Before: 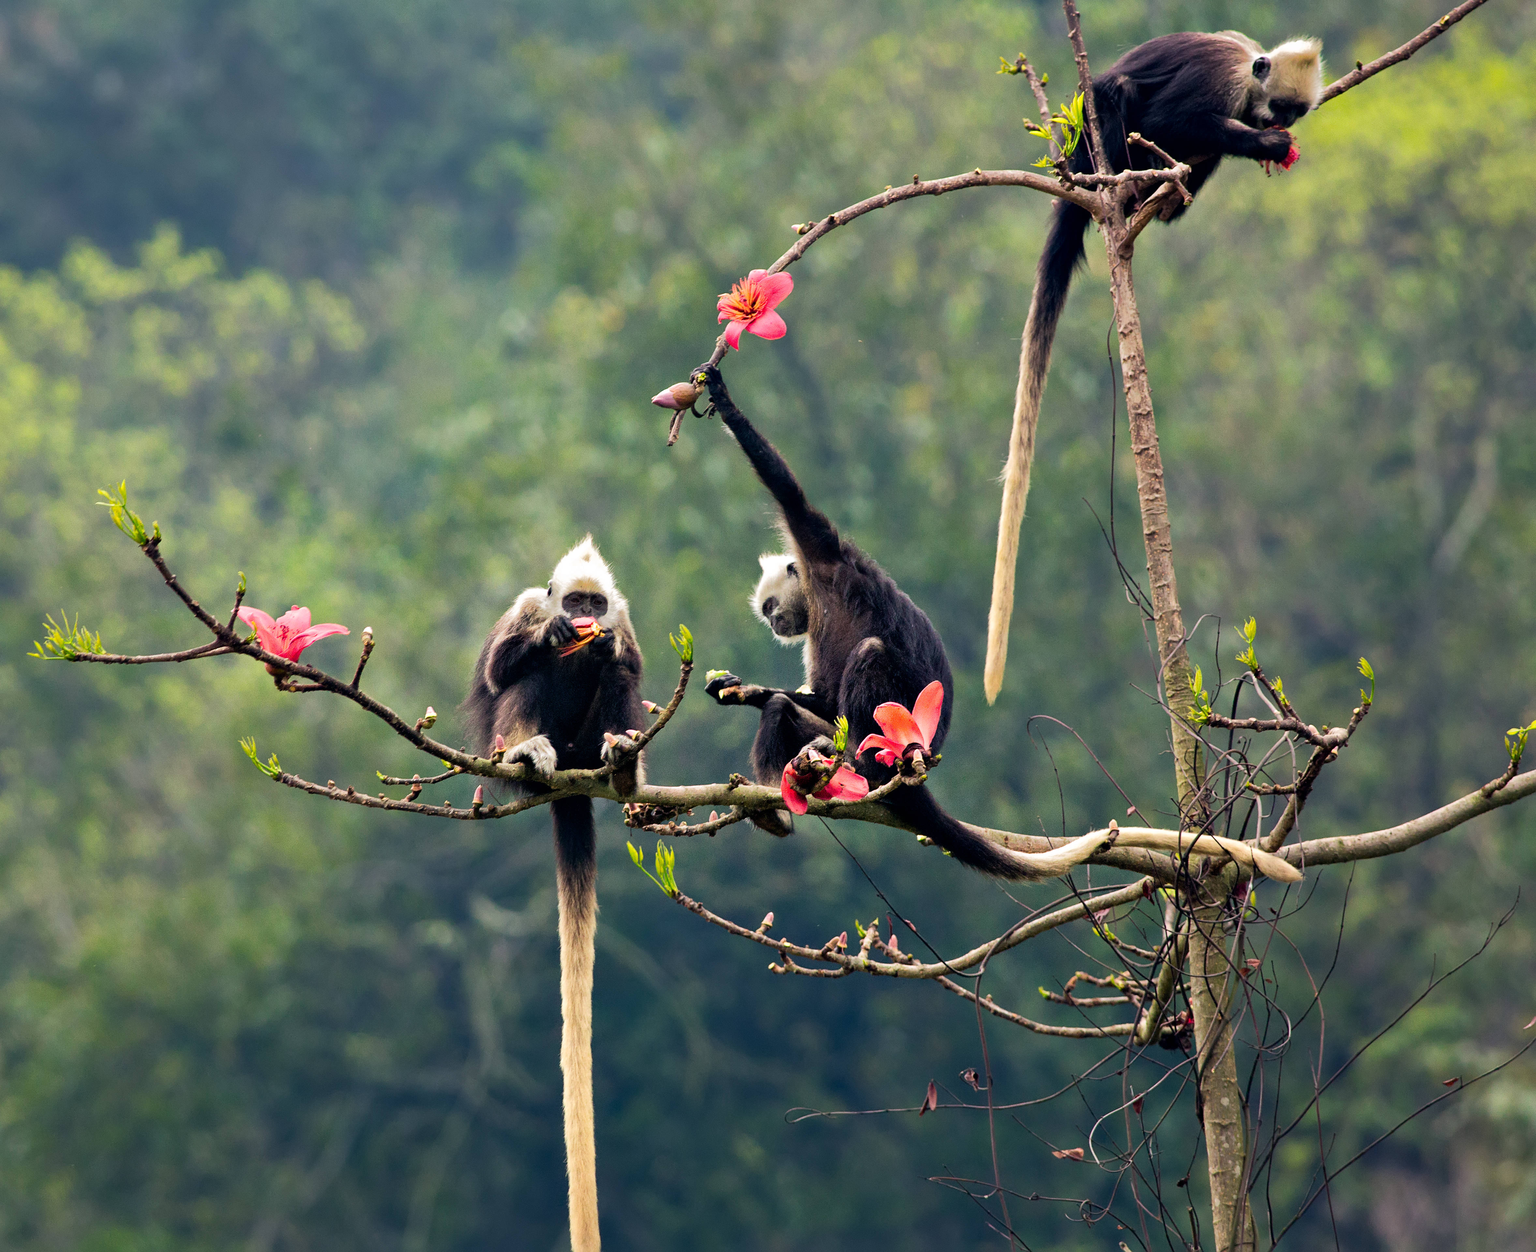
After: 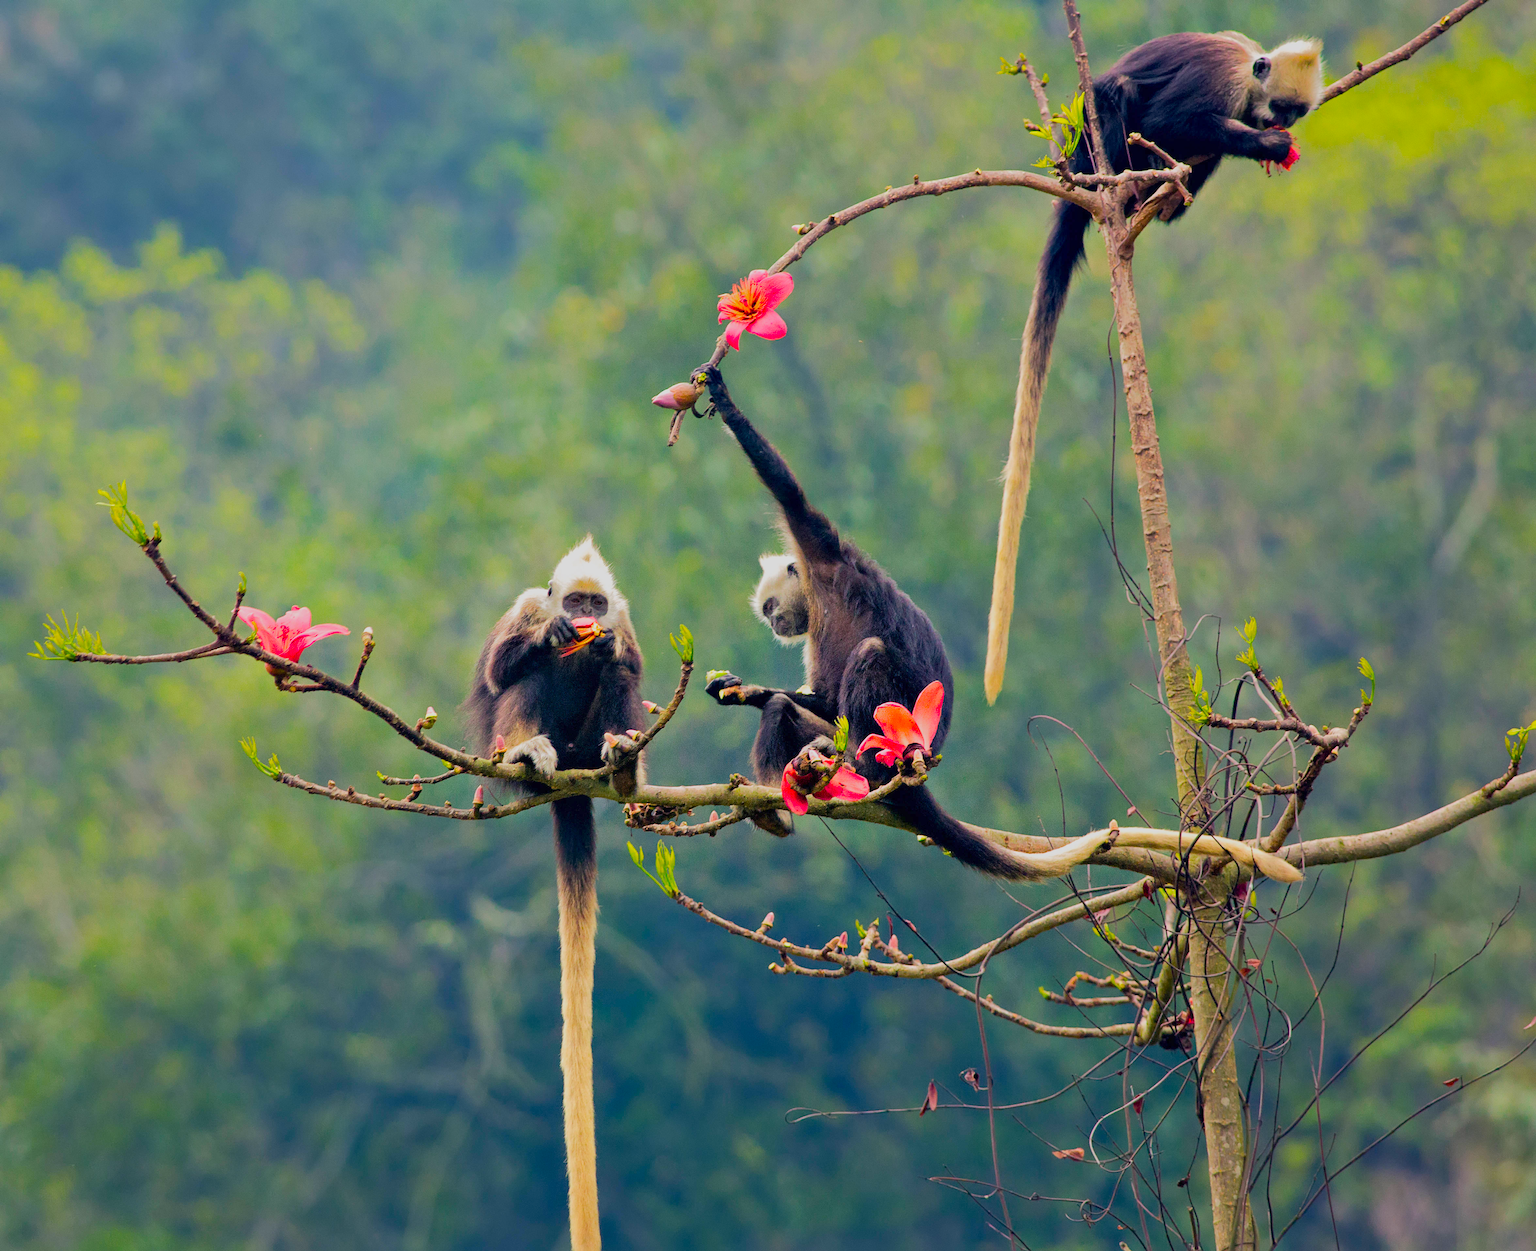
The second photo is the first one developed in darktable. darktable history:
color balance rgb: linear chroma grading › global chroma 0.55%, perceptual saturation grading › global saturation 33.198%, perceptual brilliance grading › mid-tones 11.081%, perceptual brilliance grading › shadows 15.631%, contrast -20.53%
